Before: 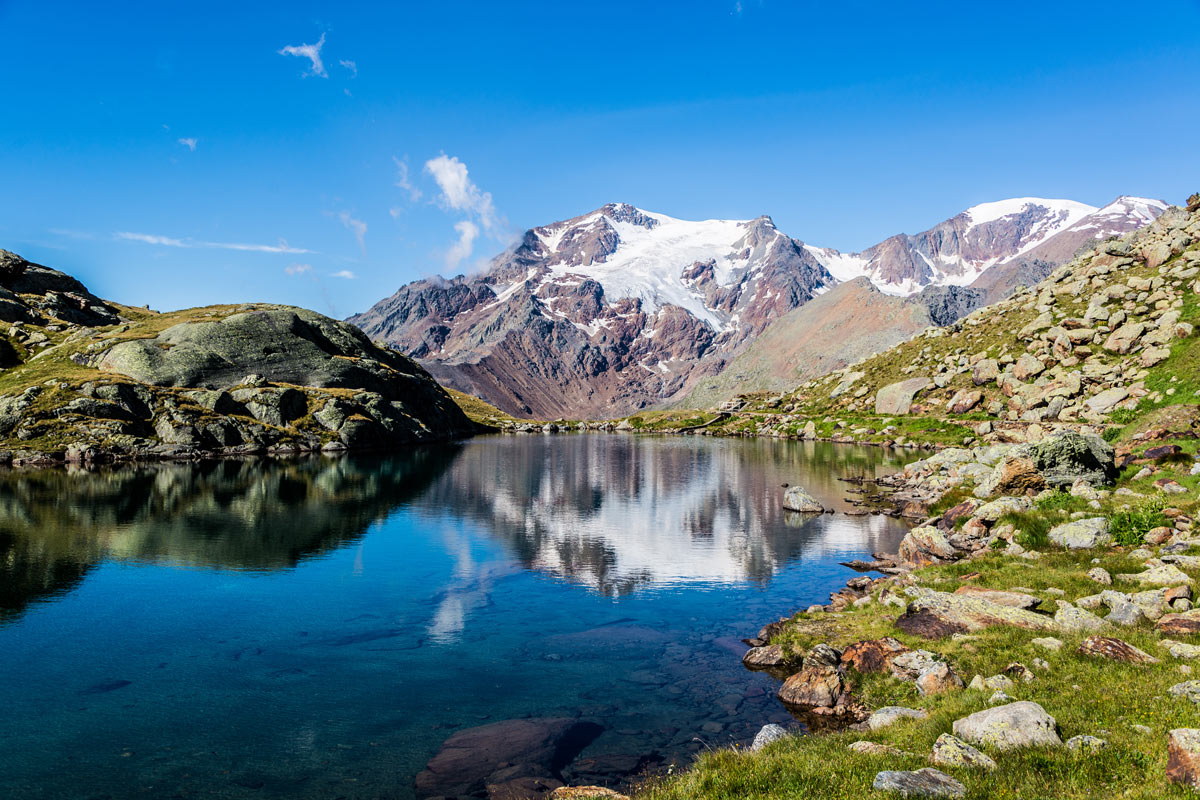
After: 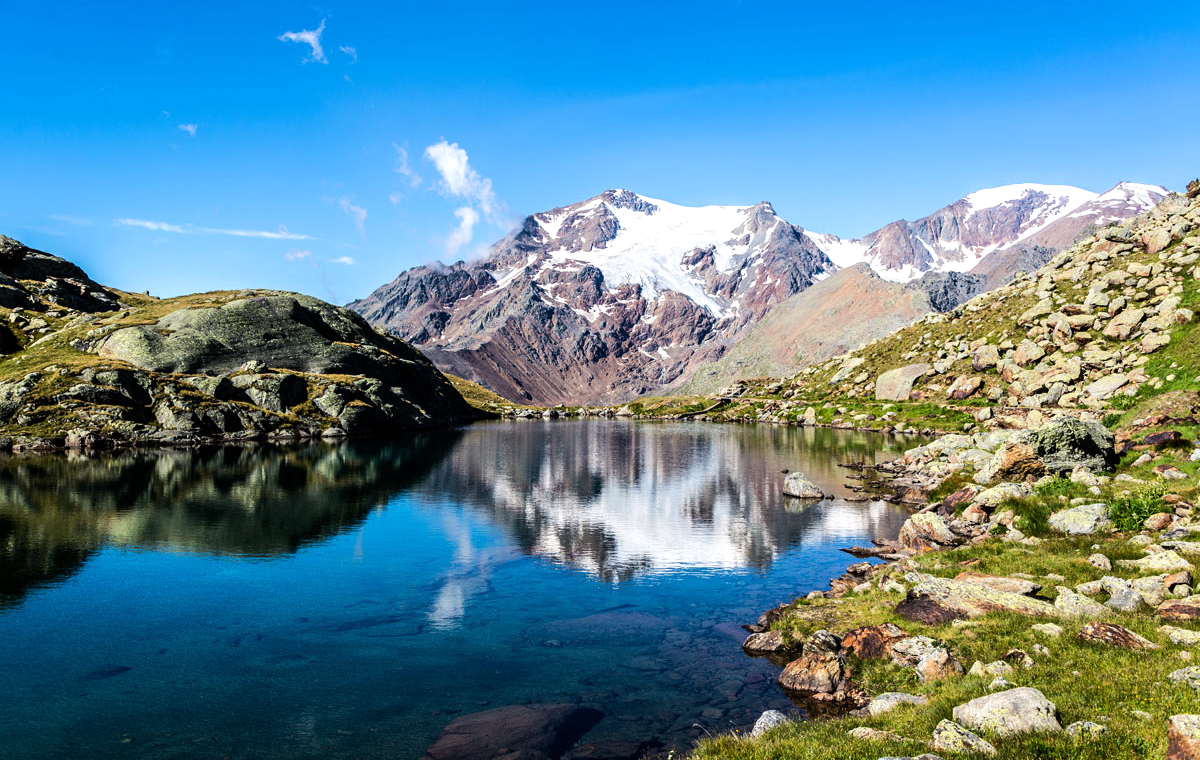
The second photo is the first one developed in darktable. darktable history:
tone equalizer: -8 EV -0.378 EV, -7 EV -0.398 EV, -6 EV -0.334 EV, -5 EV -0.187 EV, -3 EV 0.195 EV, -2 EV 0.314 EV, -1 EV 0.369 EV, +0 EV 0.424 EV, edges refinement/feathering 500, mask exposure compensation -1.57 EV, preserve details no
crop and rotate: top 1.893%, bottom 3.077%
